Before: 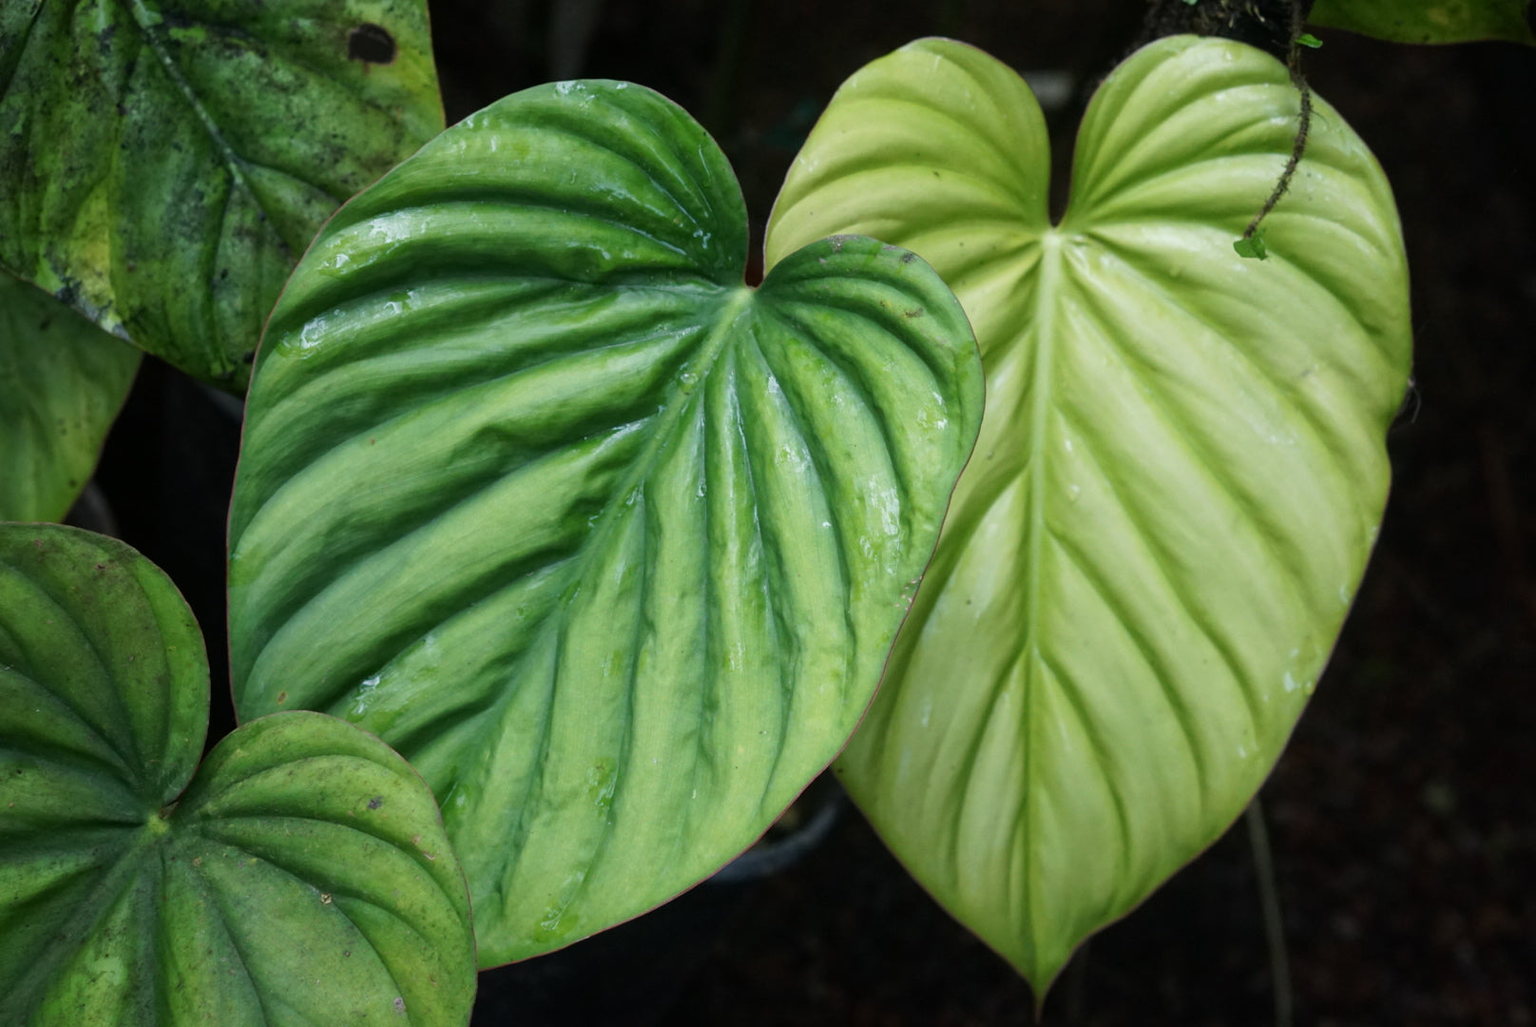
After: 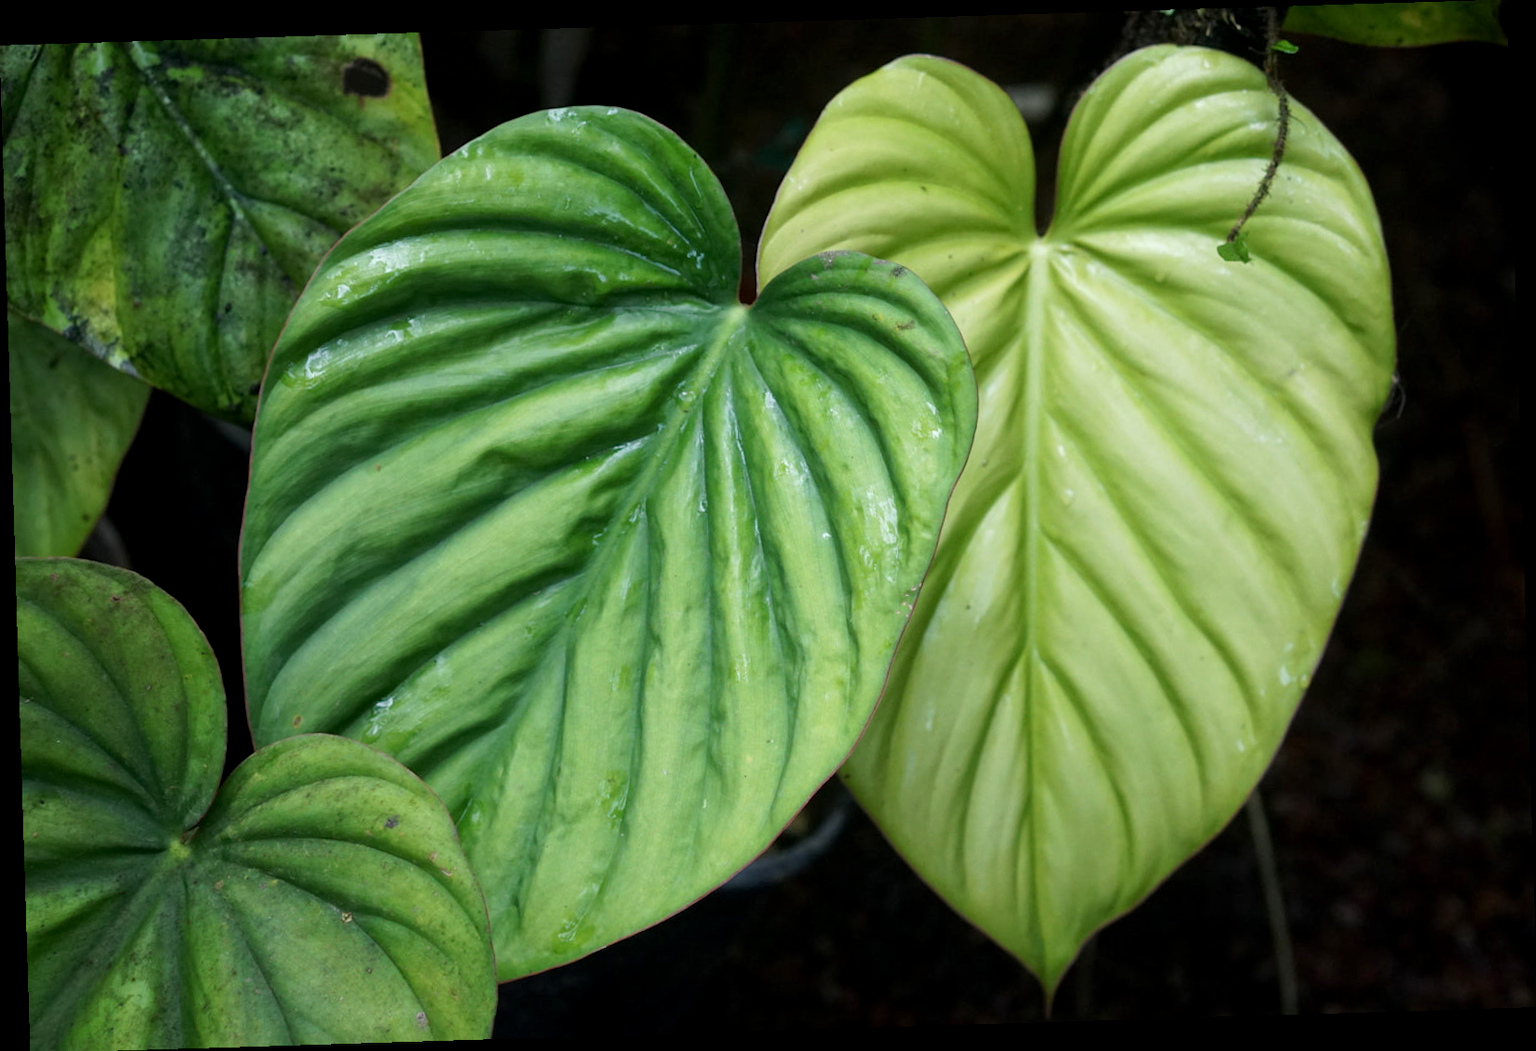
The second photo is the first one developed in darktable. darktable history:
exposure: black level correction 0.002, exposure 0.15 EV, compensate highlight preservation false
rotate and perspective: rotation -1.75°, automatic cropping off
